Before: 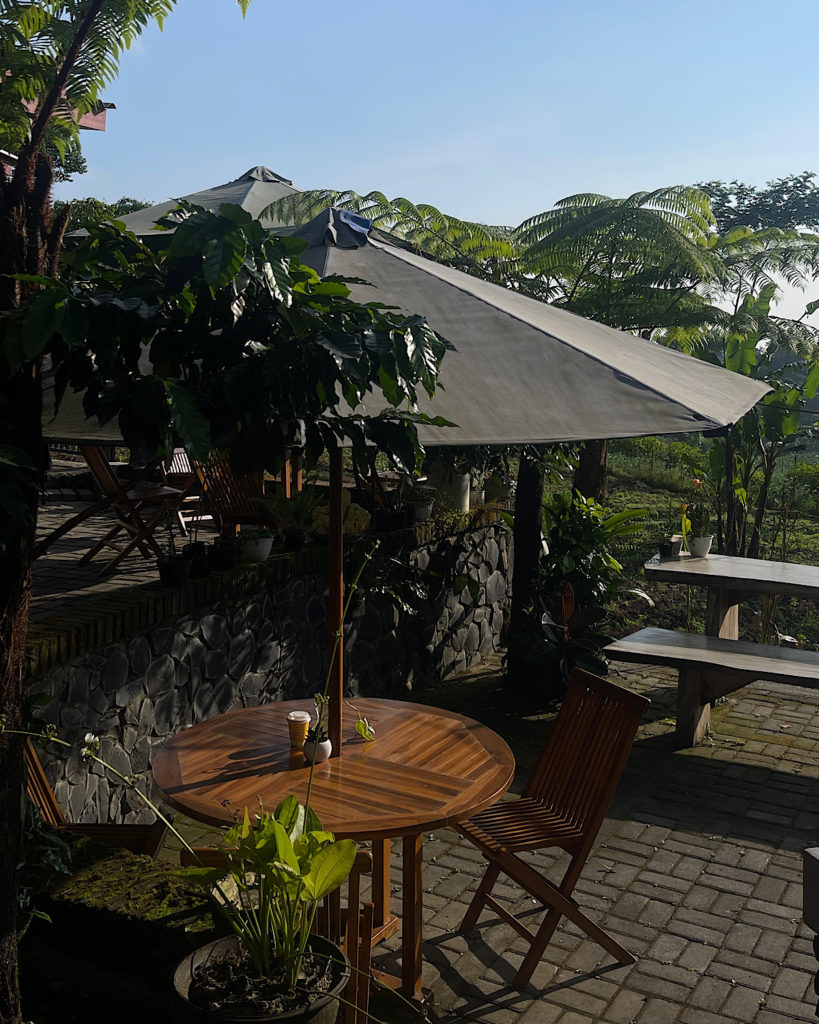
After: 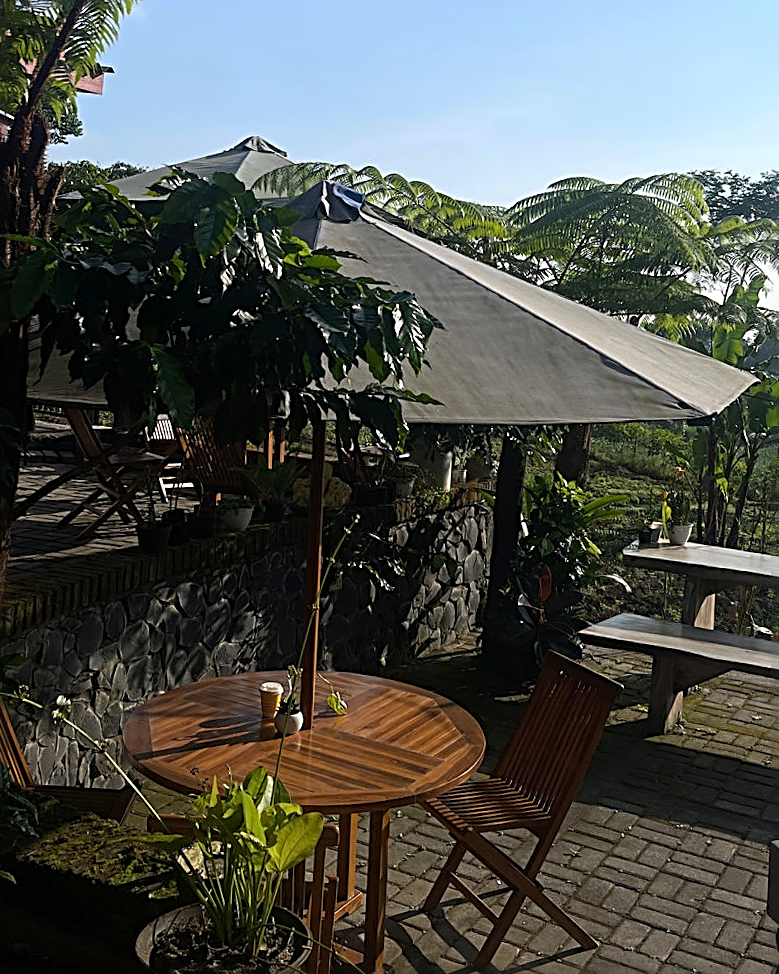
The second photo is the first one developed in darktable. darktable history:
sharpen: radius 2.817, amount 0.715
crop and rotate: angle -2.38°
exposure: exposure 0.3 EV, compensate highlight preservation false
